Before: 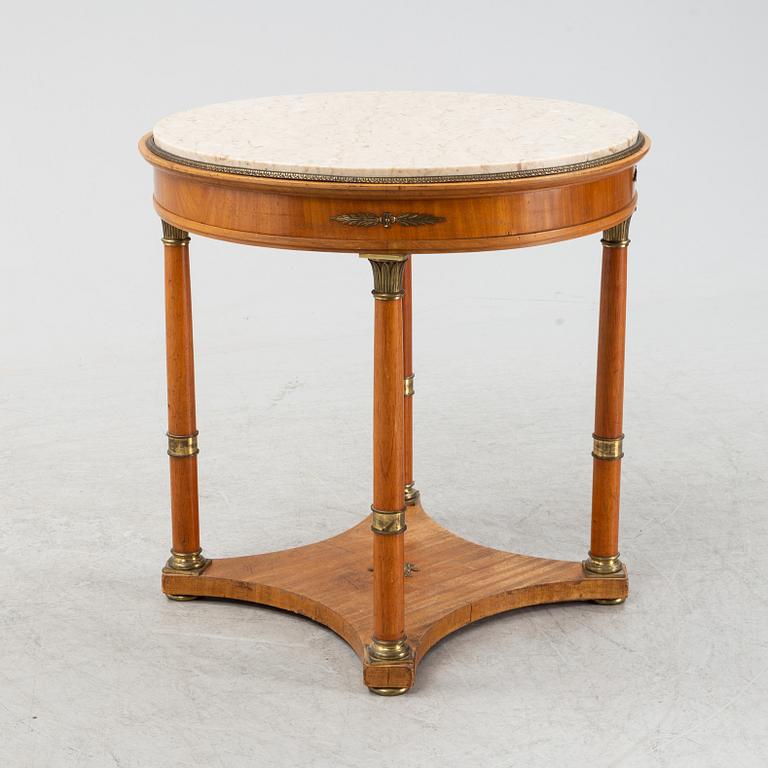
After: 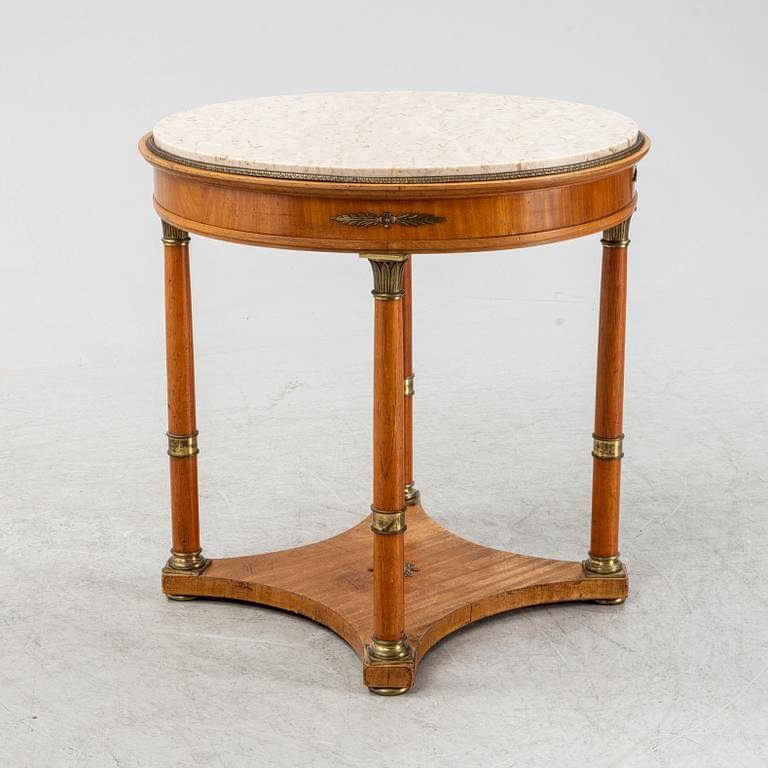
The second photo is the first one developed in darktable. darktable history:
exposure: black level correction 0.002, compensate highlight preservation false
local contrast: on, module defaults
